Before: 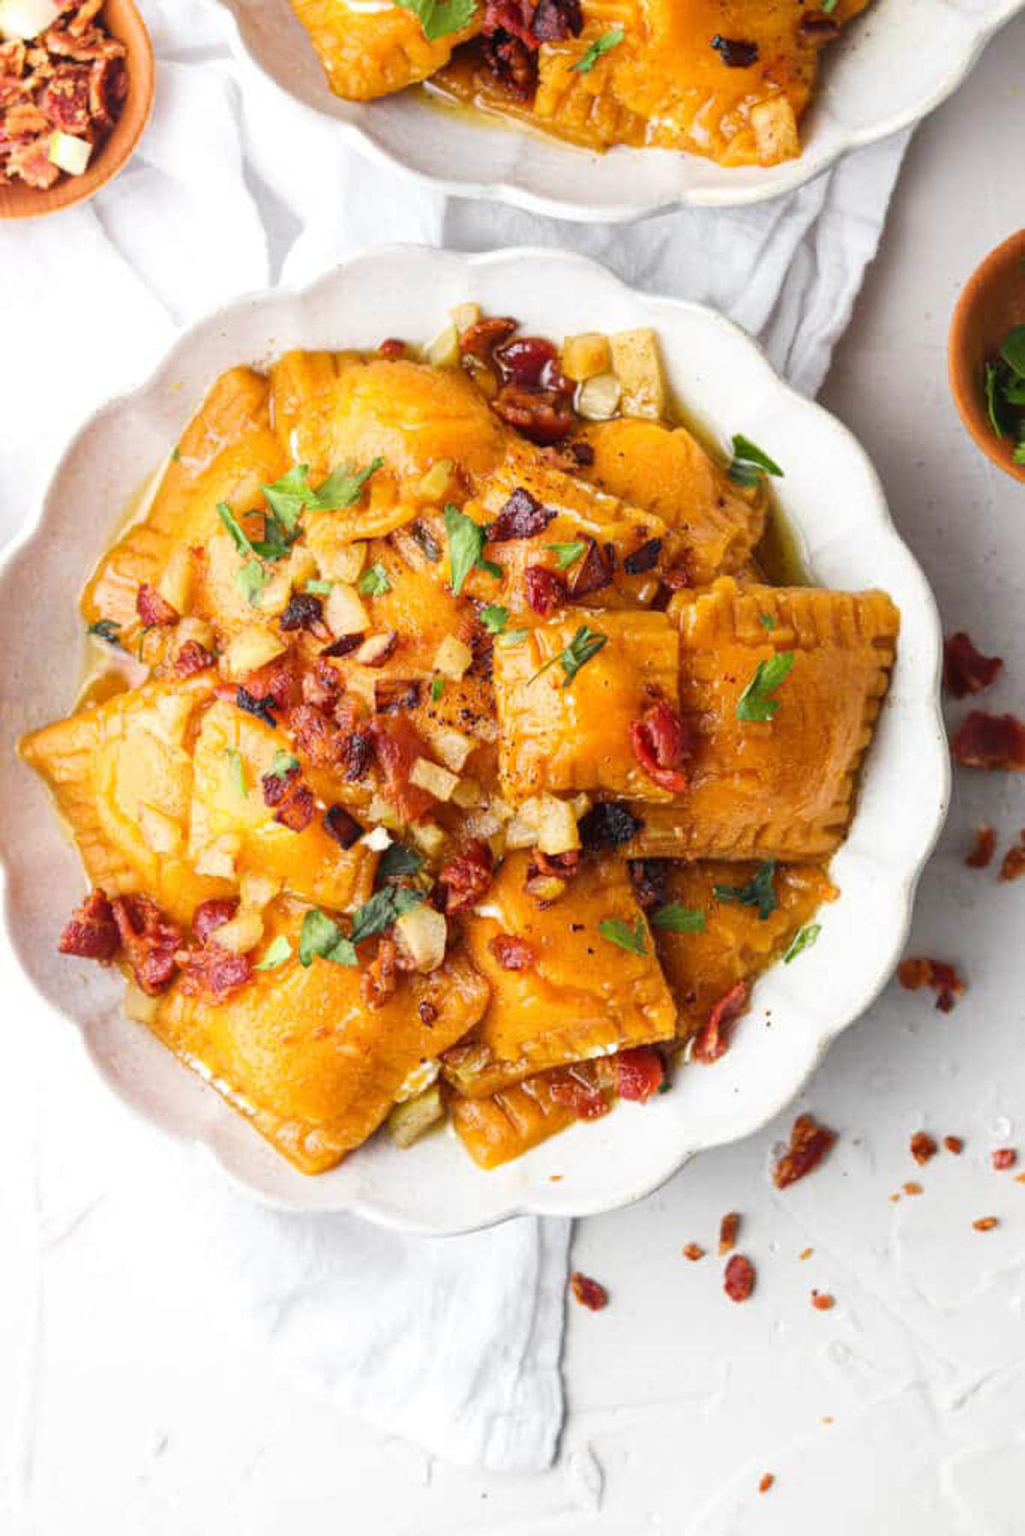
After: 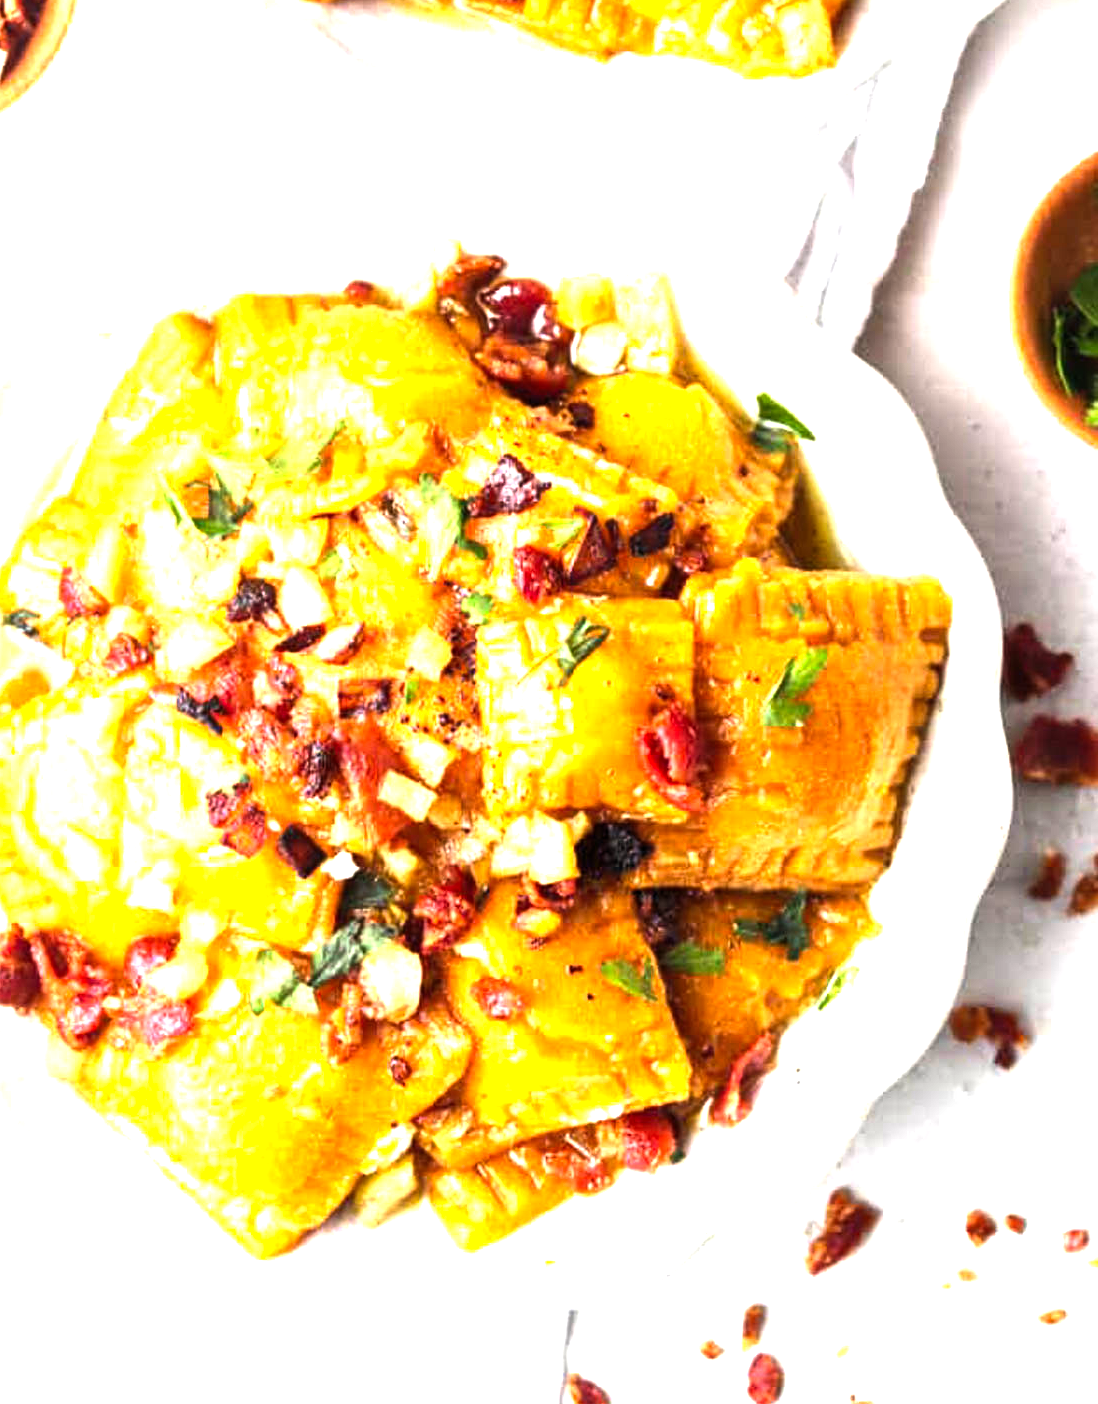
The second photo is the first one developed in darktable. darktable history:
levels: levels [0.012, 0.367, 0.697]
tone equalizer: -8 EV -0.413 EV, -7 EV -0.391 EV, -6 EV -0.317 EV, -5 EV -0.241 EV, -3 EV 0.226 EV, -2 EV 0.324 EV, -1 EV 0.373 EV, +0 EV 0.435 EV, edges refinement/feathering 500, mask exposure compensation -1.57 EV, preserve details no
crop: left 8.446%, top 6.537%, bottom 15.381%
